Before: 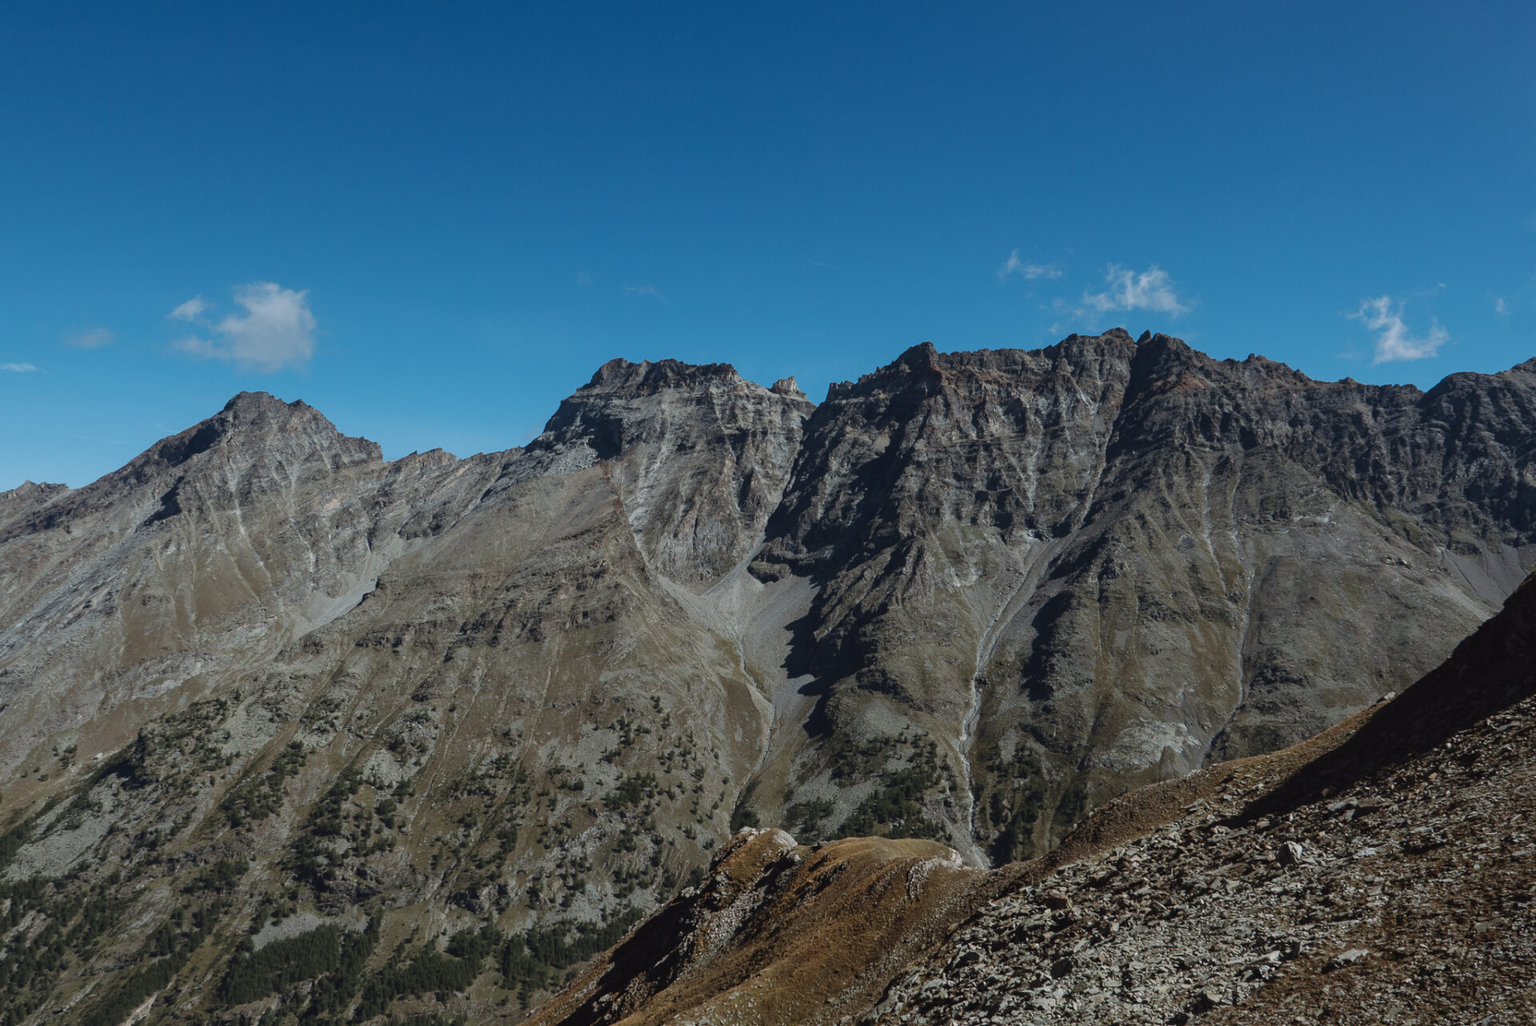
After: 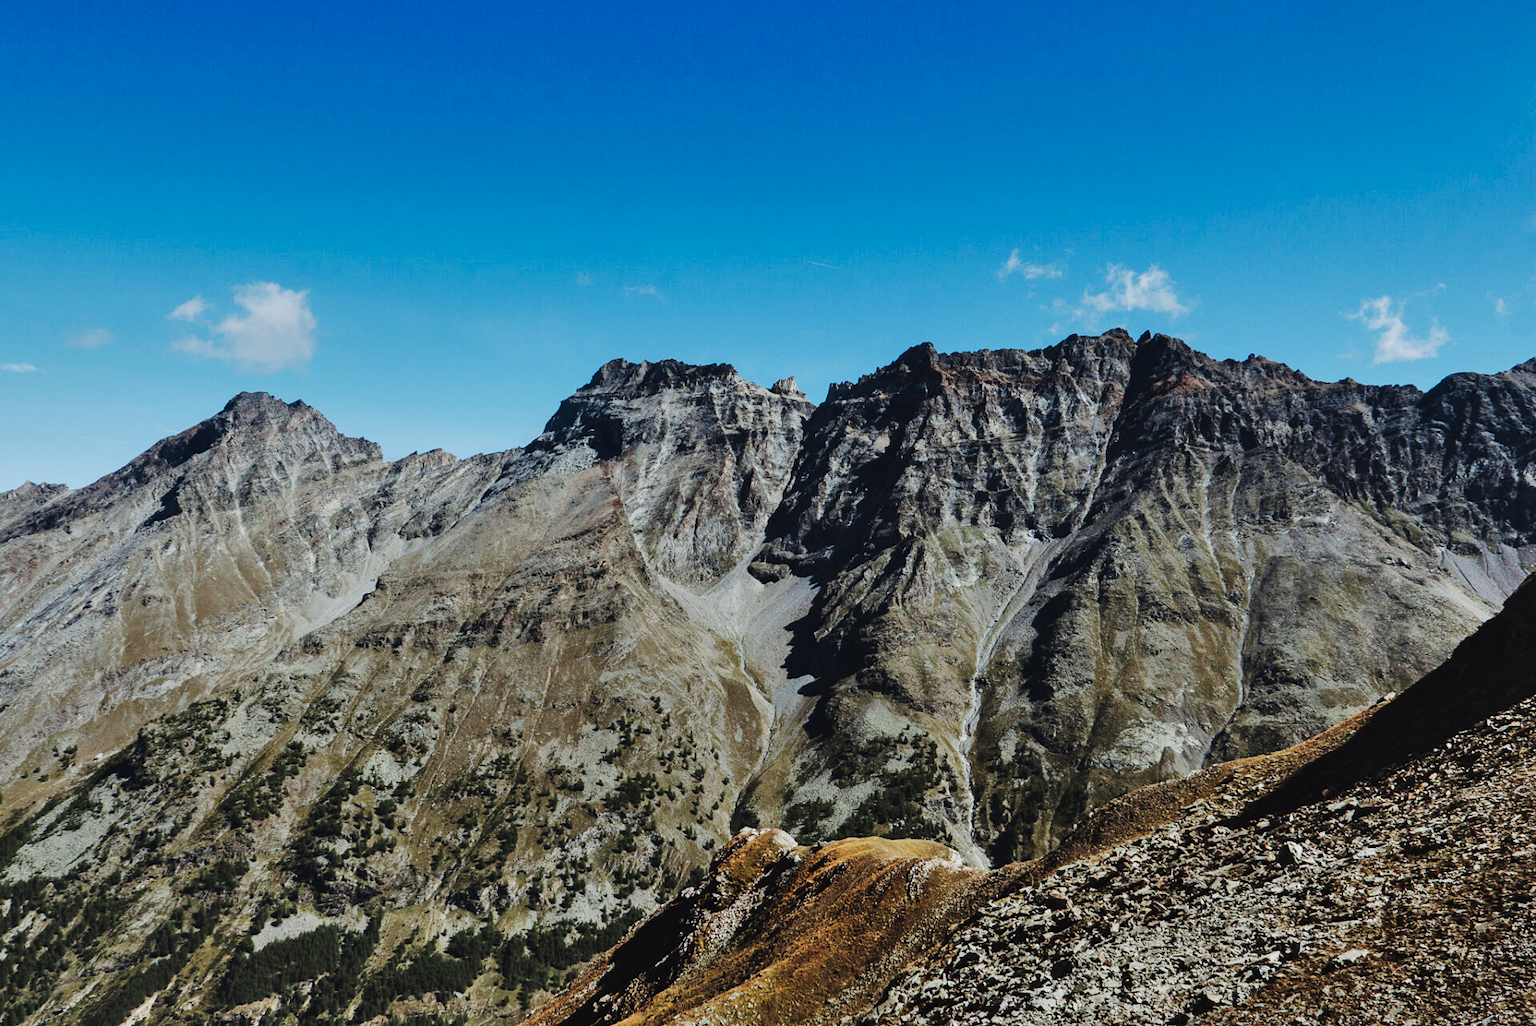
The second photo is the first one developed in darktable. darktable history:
tone curve: curves: ch0 [(0, 0) (0.003, 0.002) (0.011, 0.008) (0.025, 0.017) (0.044, 0.027) (0.069, 0.037) (0.1, 0.052) (0.136, 0.074) (0.177, 0.11) (0.224, 0.155) (0.277, 0.237) (0.335, 0.34) (0.399, 0.467) (0.468, 0.584) (0.543, 0.683) (0.623, 0.762) (0.709, 0.827) (0.801, 0.888) (0.898, 0.947) (1, 1)], preserve colors none
shadows and highlights: shadows 60, soften with gaussian
rotate and perspective: crop left 0, crop top 0
white balance: emerald 1
